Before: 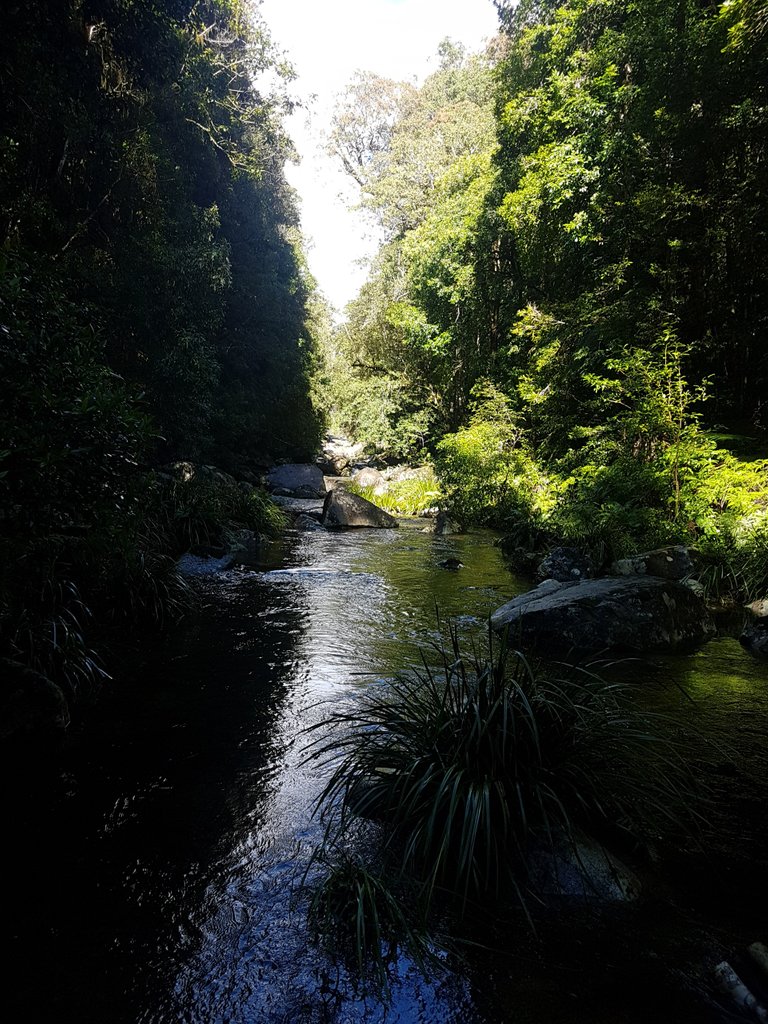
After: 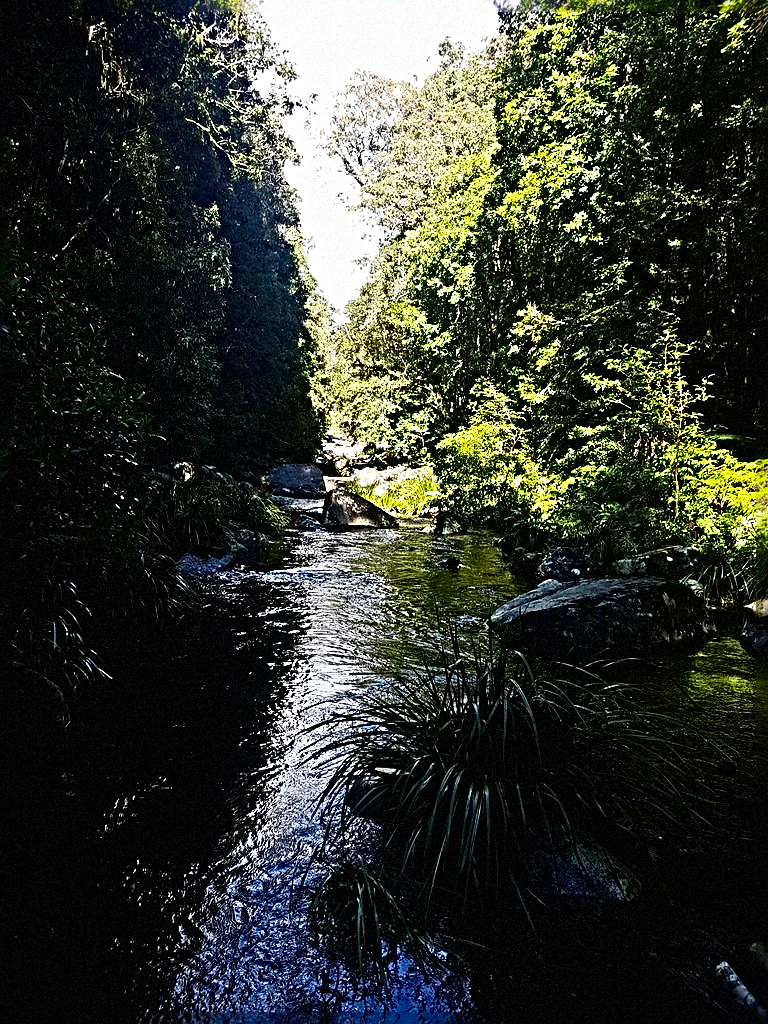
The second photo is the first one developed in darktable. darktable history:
sharpen: radius 6.3, amount 1.8, threshold 0
contrast brightness saturation: contrast 0.18, saturation 0.3
grain: mid-tones bias 0%
